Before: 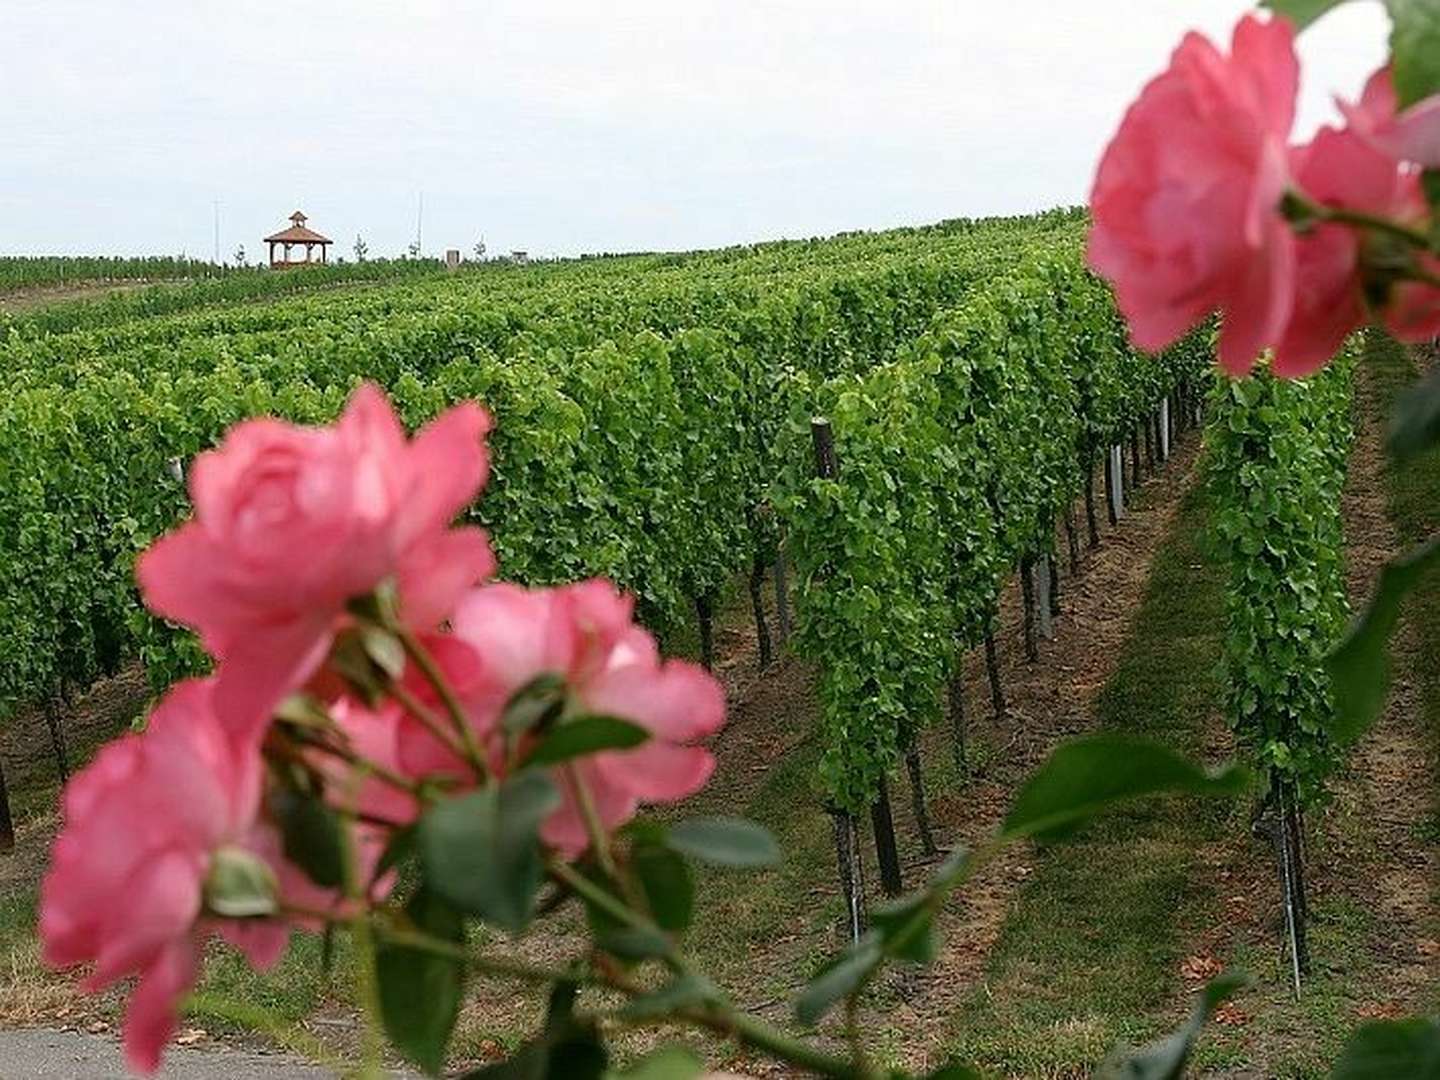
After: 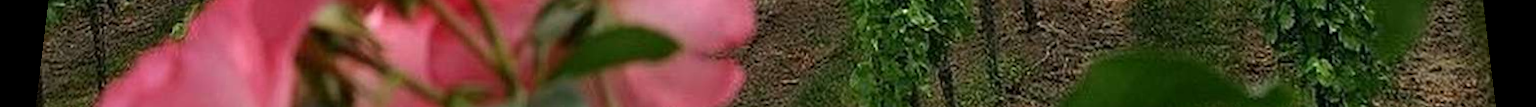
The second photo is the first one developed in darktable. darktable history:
rotate and perspective: rotation 0.128°, lens shift (vertical) -0.181, lens shift (horizontal) -0.044, shear 0.001, automatic cropping off
crop and rotate: top 59.084%, bottom 30.916%
